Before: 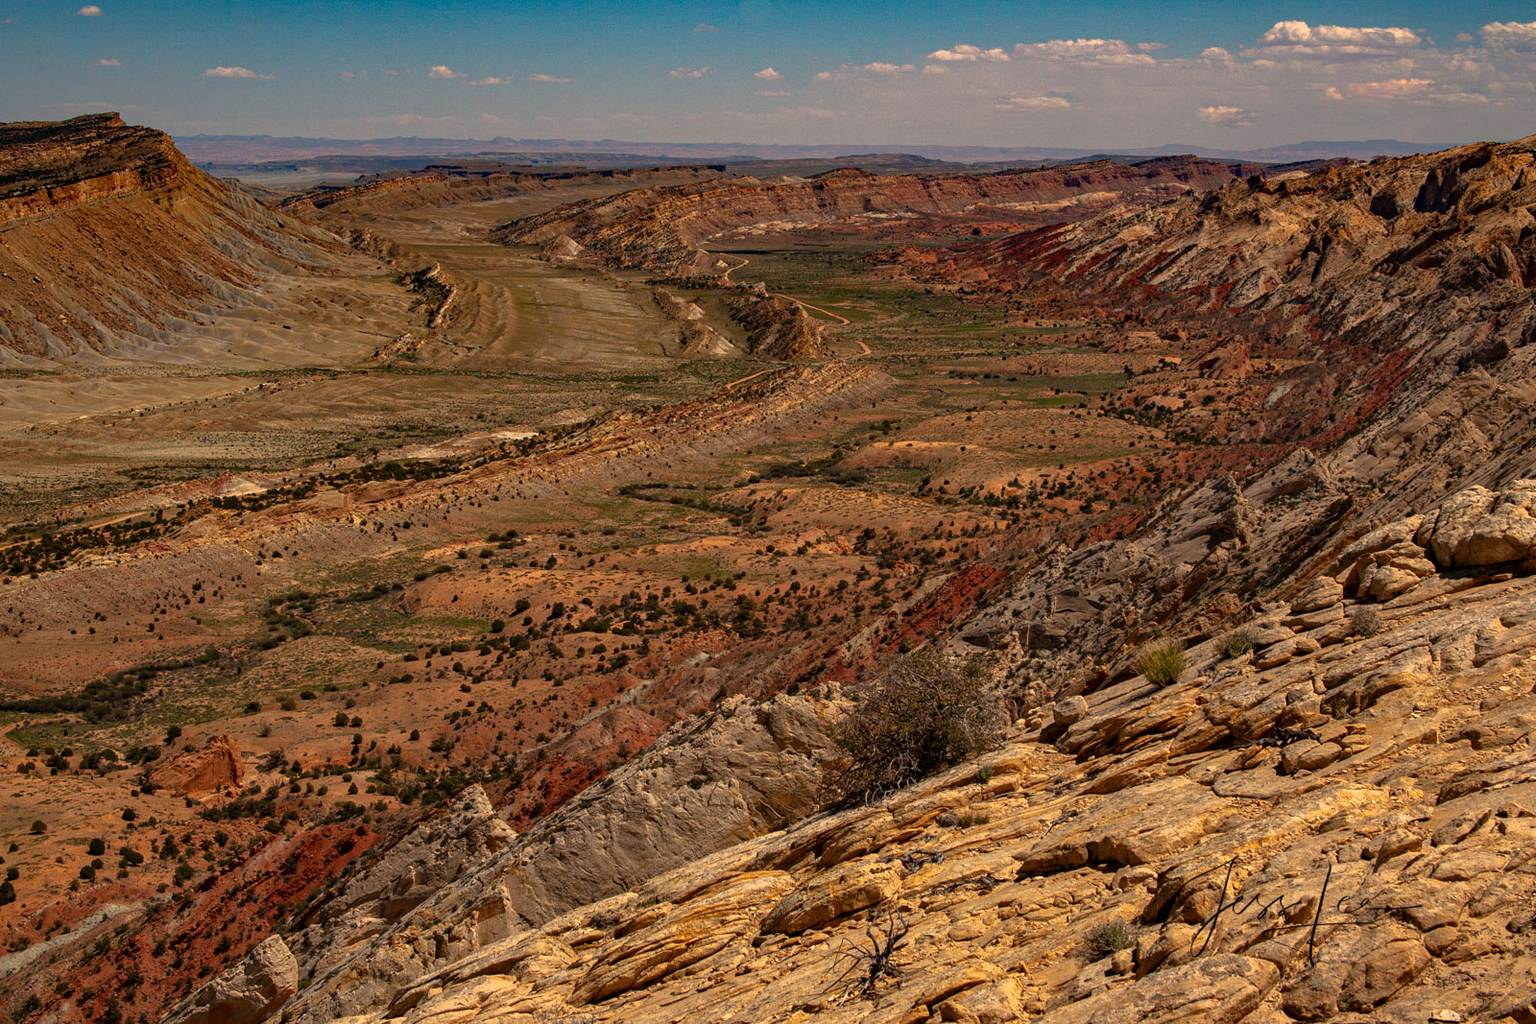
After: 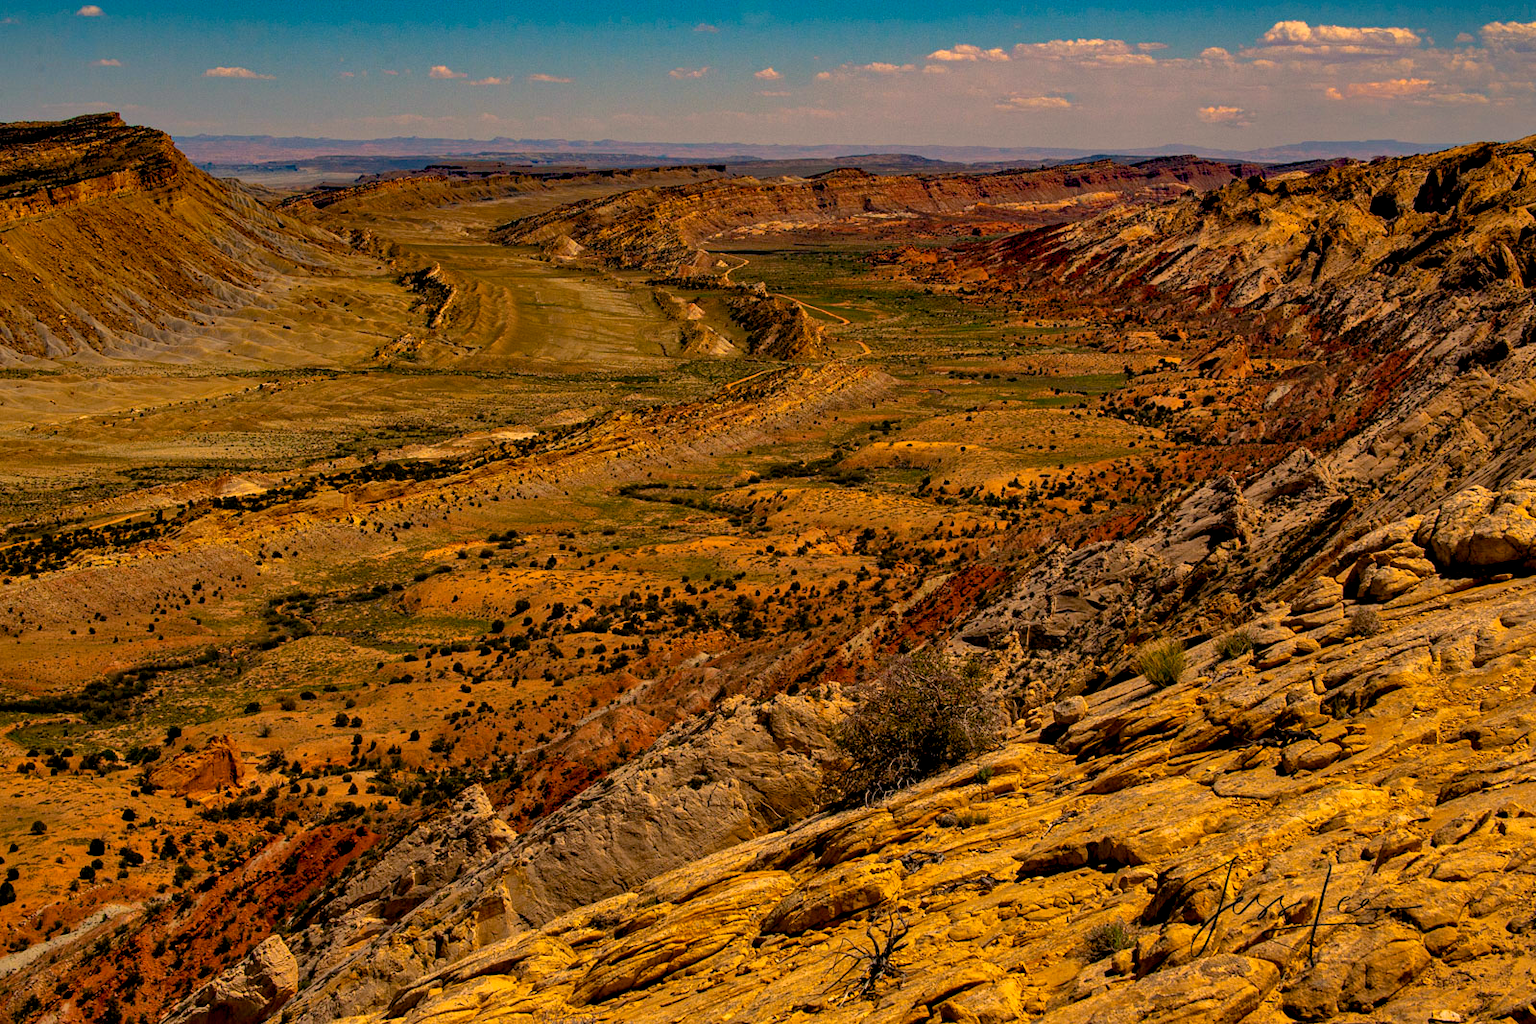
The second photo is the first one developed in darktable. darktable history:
color balance rgb: shadows lift › luminance -10.087%, highlights gain › chroma 3.069%, highlights gain › hue 60.17°, global offset › luminance -0.869%, perceptual saturation grading › global saturation 29.857%, global vibrance 20%
shadows and highlights: low approximation 0.01, soften with gaussian
